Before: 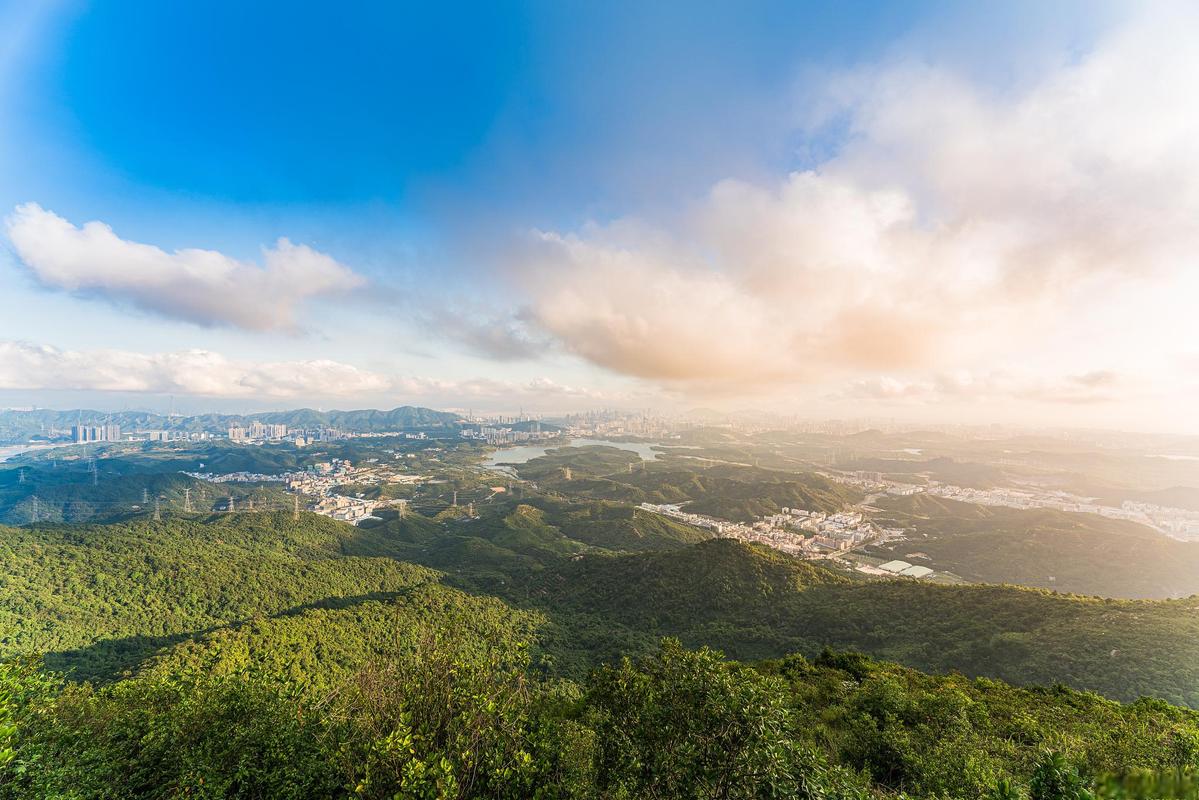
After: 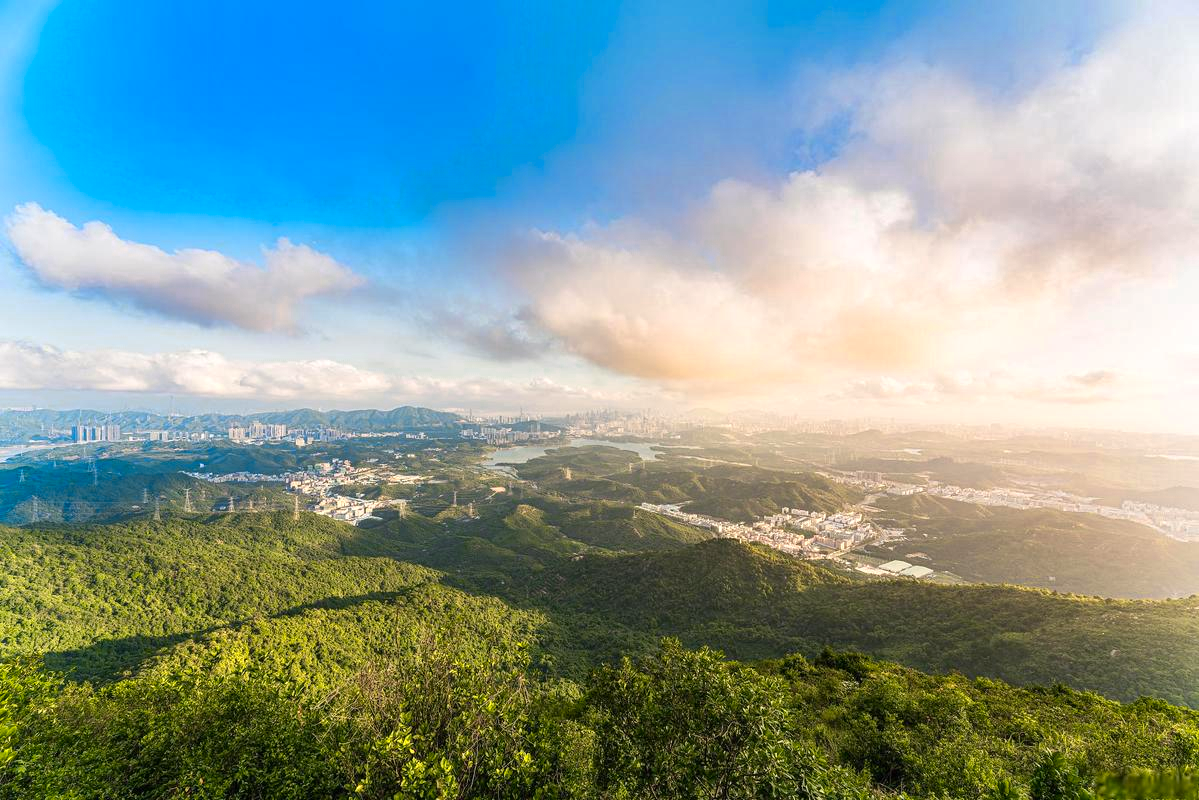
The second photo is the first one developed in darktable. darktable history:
shadows and highlights: radius 133.83, soften with gaussian
color zones: curves: ch0 [(0.099, 0.624) (0.257, 0.596) (0.384, 0.376) (0.529, 0.492) (0.697, 0.564) (0.768, 0.532) (0.908, 0.644)]; ch1 [(0.112, 0.564) (0.254, 0.612) (0.432, 0.676) (0.592, 0.456) (0.743, 0.684) (0.888, 0.536)]; ch2 [(0.25, 0.5) (0.469, 0.36) (0.75, 0.5)]
